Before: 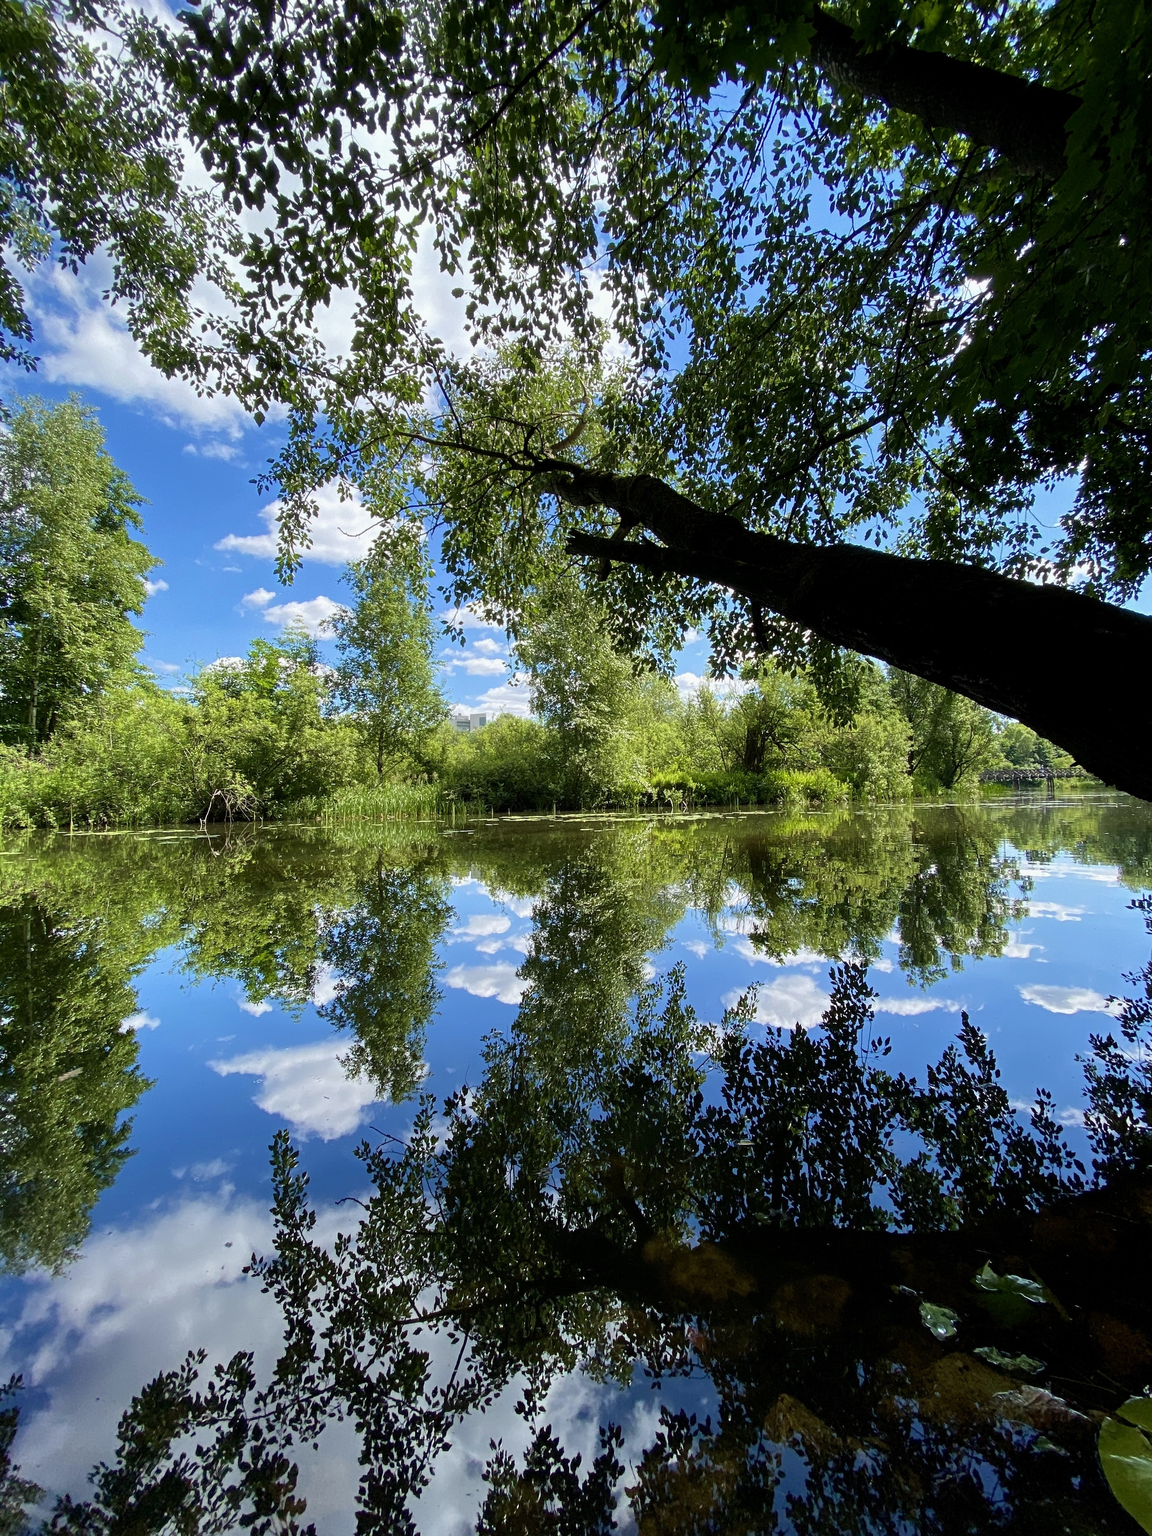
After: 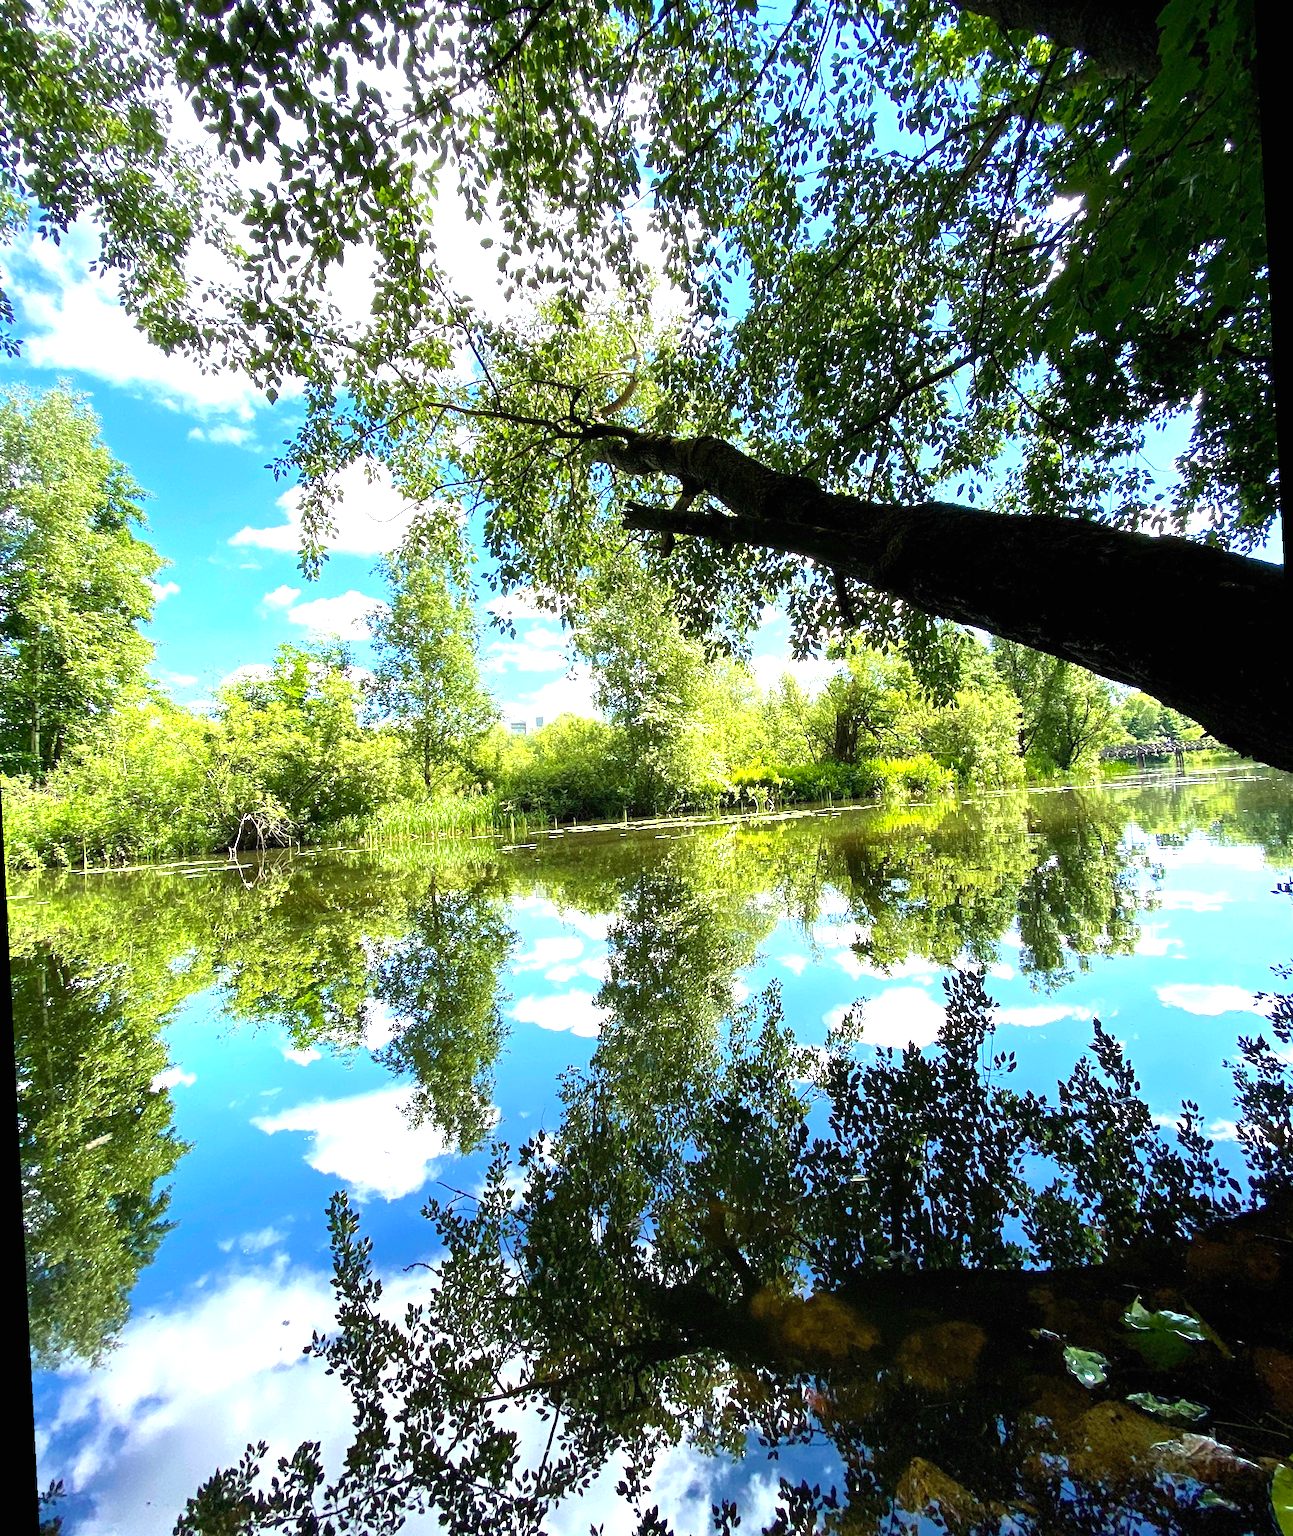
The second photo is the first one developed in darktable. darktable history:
rotate and perspective: rotation -3°, crop left 0.031, crop right 0.968, crop top 0.07, crop bottom 0.93
exposure: black level correction 0, exposure 1.45 EV, compensate exposure bias true, compensate highlight preservation false
